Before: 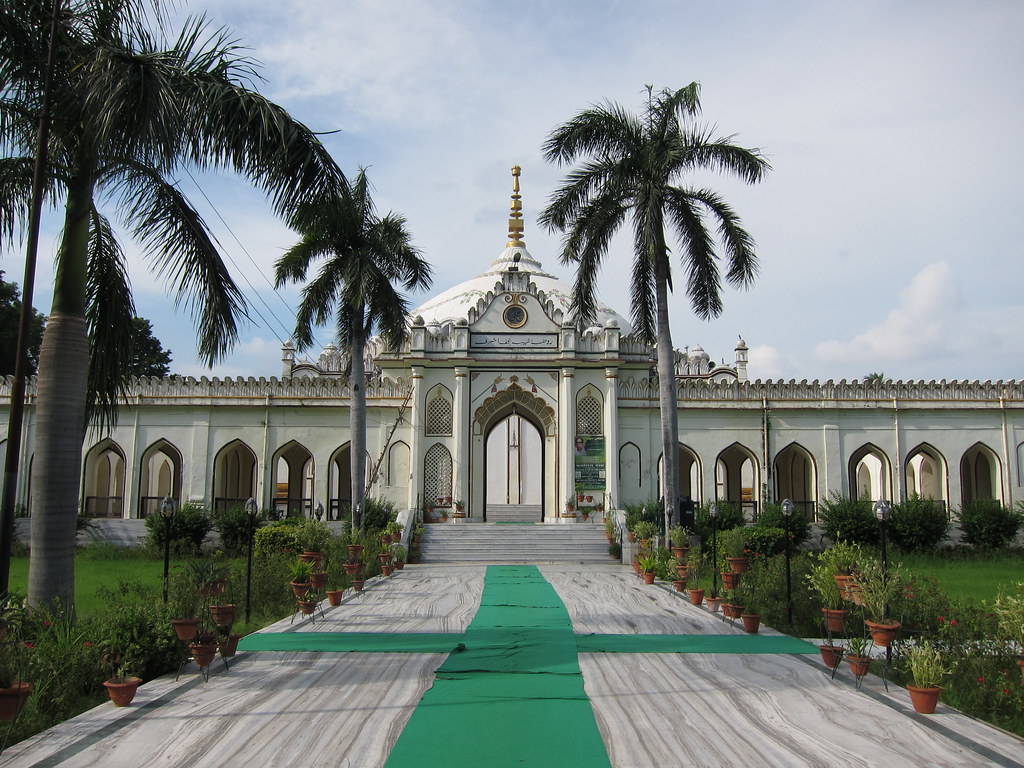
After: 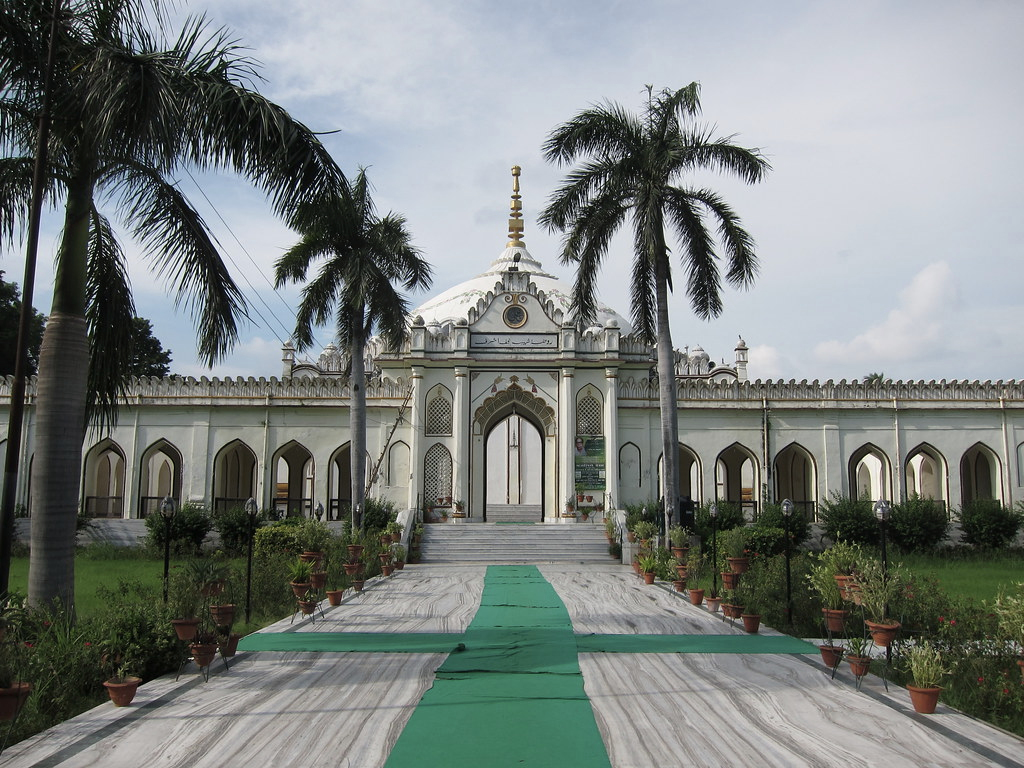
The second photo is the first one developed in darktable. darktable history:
bloom: size 15%, threshold 97%, strength 7%
contrast brightness saturation: contrast 0.06, brightness -0.01, saturation -0.23
white balance: emerald 1
